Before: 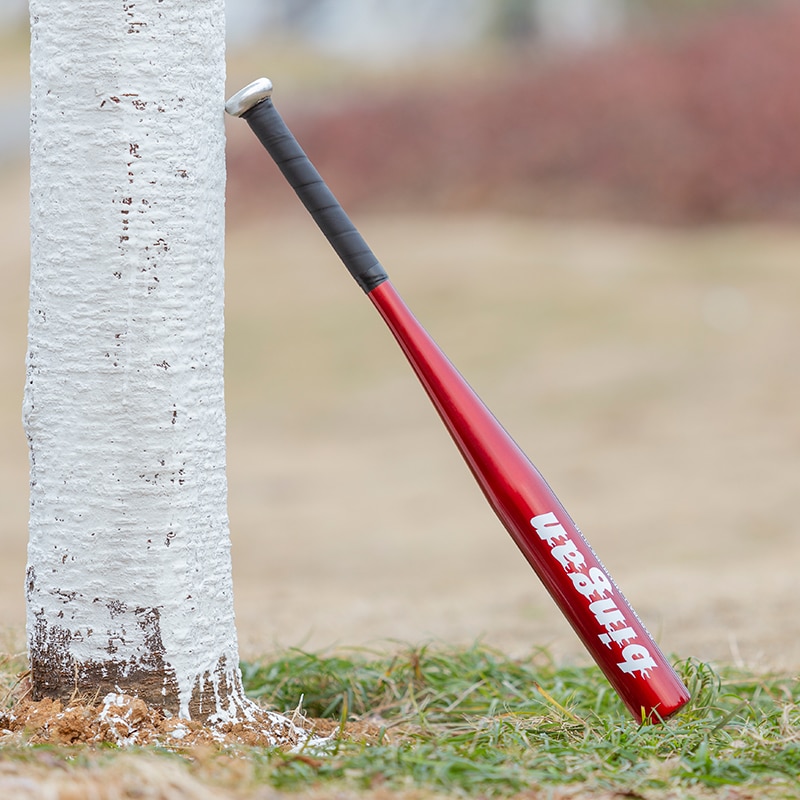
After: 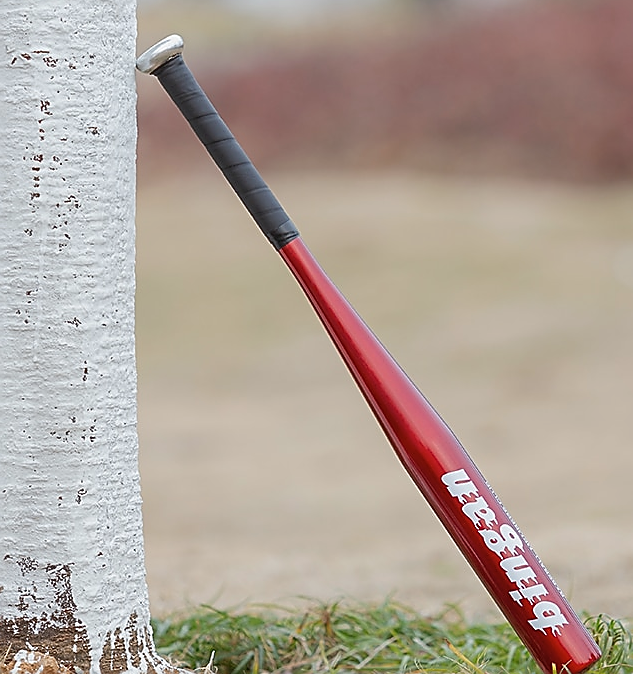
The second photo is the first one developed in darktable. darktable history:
crop: left 11.225%, top 5.381%, right 9.565%, bottom 10.314%
sharpen: radius 1.4, amount 1.25, threshold 0.7
contrast brightness saturation: contrast -0.08, brightness -0.04, saturation -0.11
